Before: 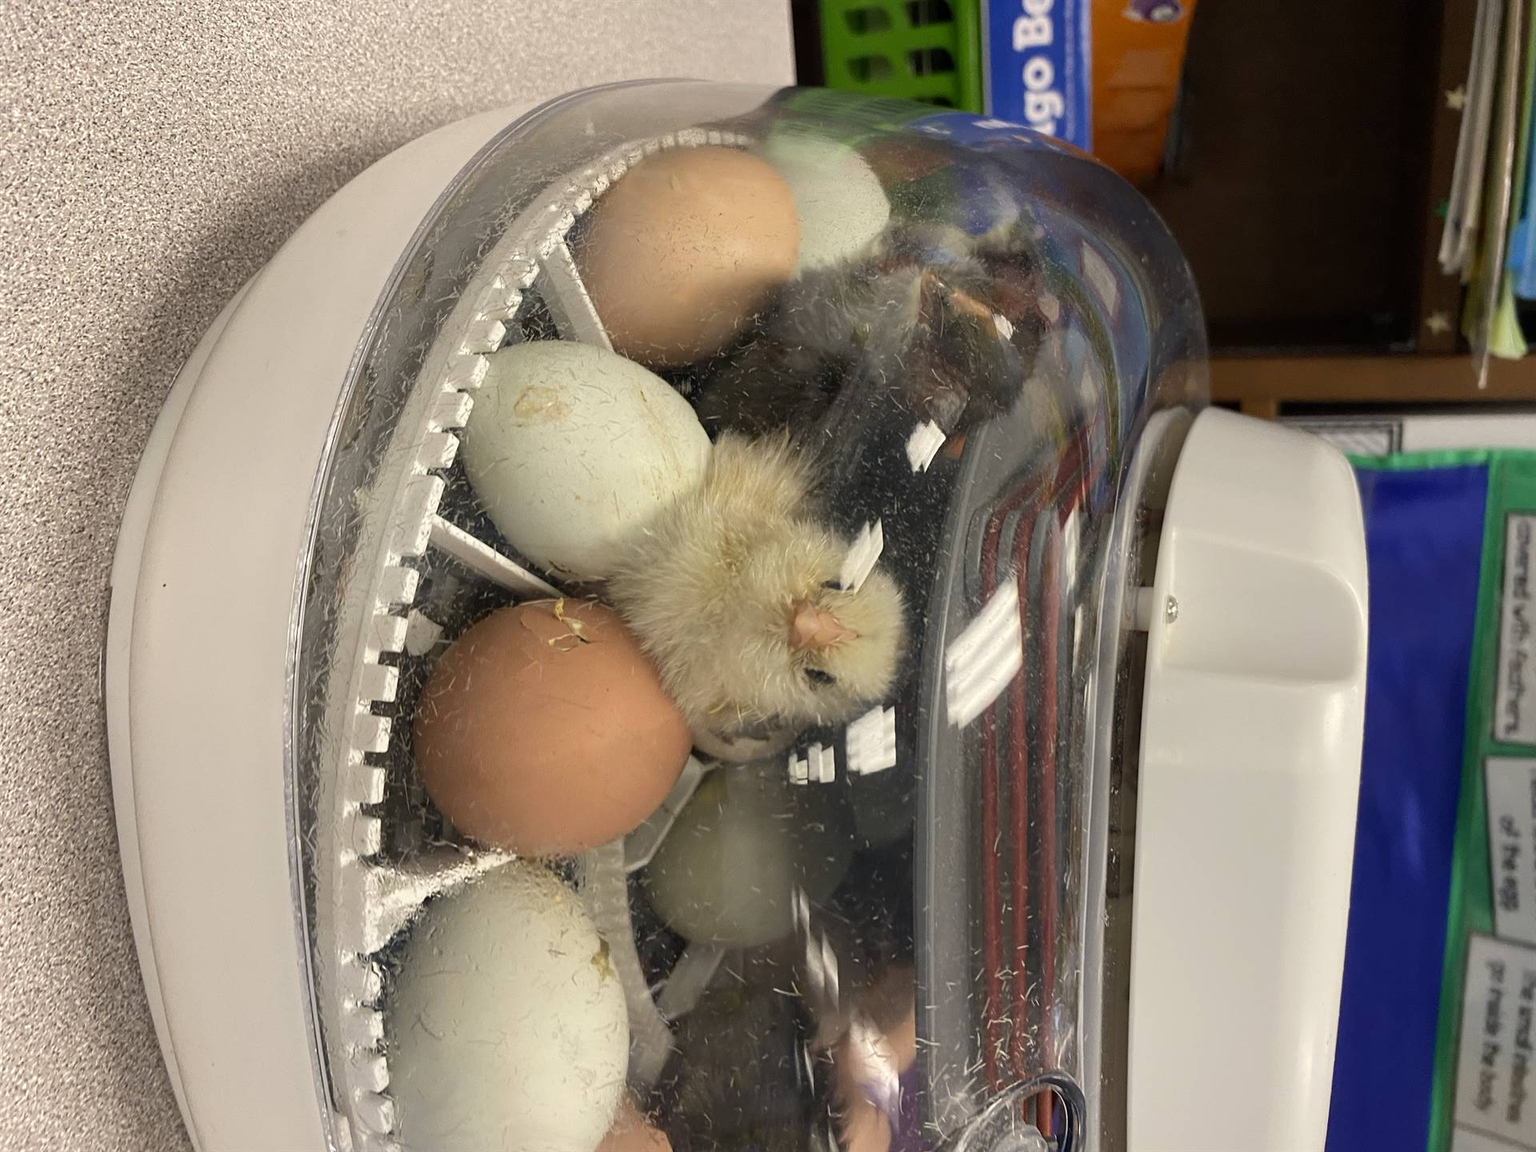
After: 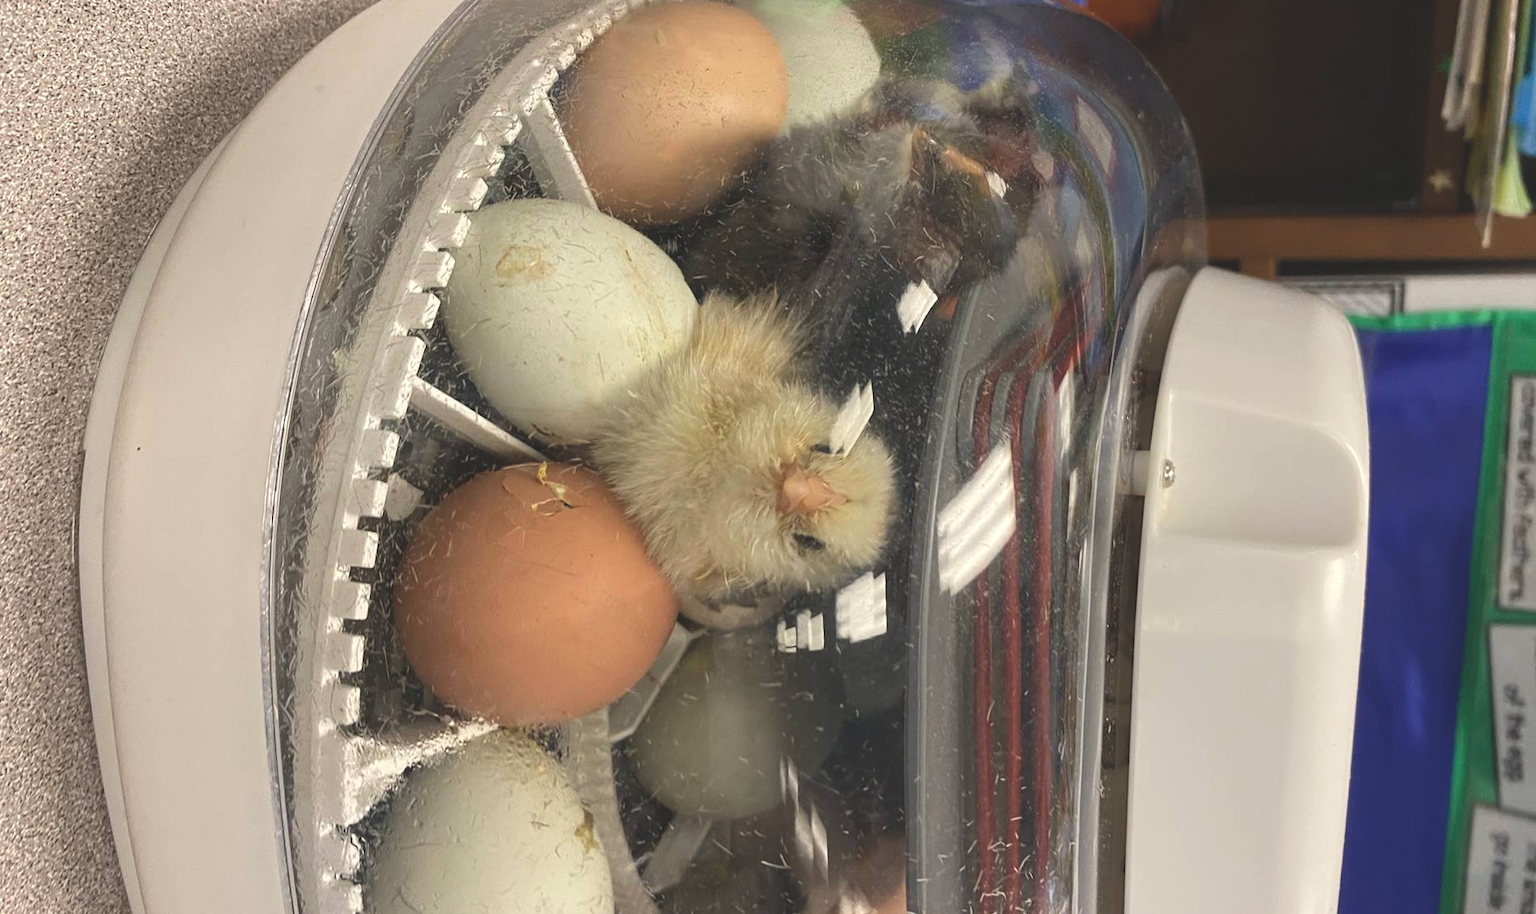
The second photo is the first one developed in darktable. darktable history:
crop and rotate: left 1.894%, top 12.732%, right 0.281%, bottom 9.623%
local contrast: highlights 107%, shadows 101%, detail 119%, midtone range 0.2
exposure: black level correction -0.021, exposure -0.035 EV, compensate highlight preservation false
